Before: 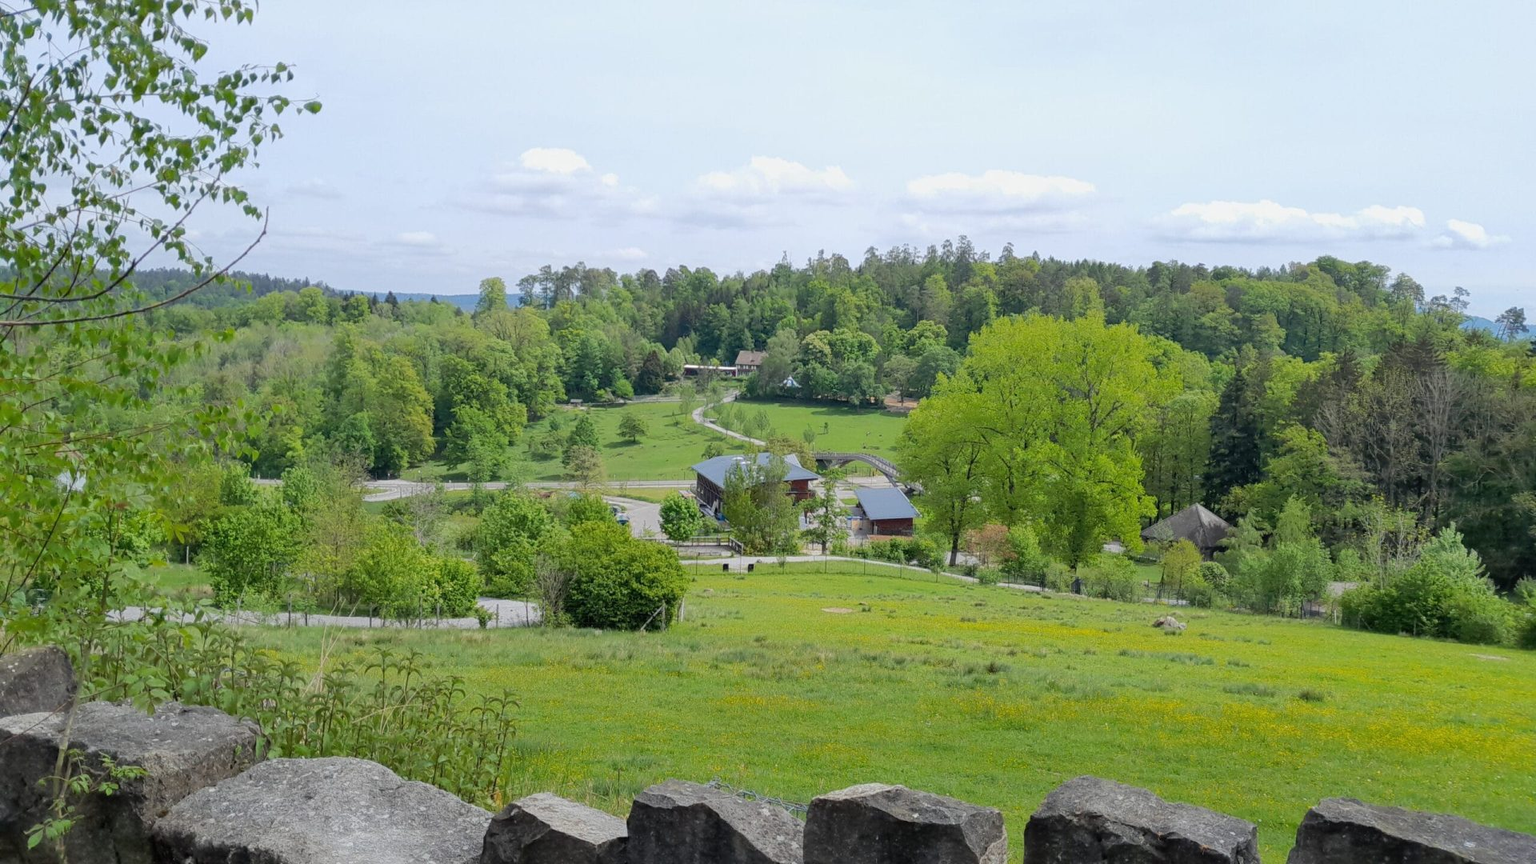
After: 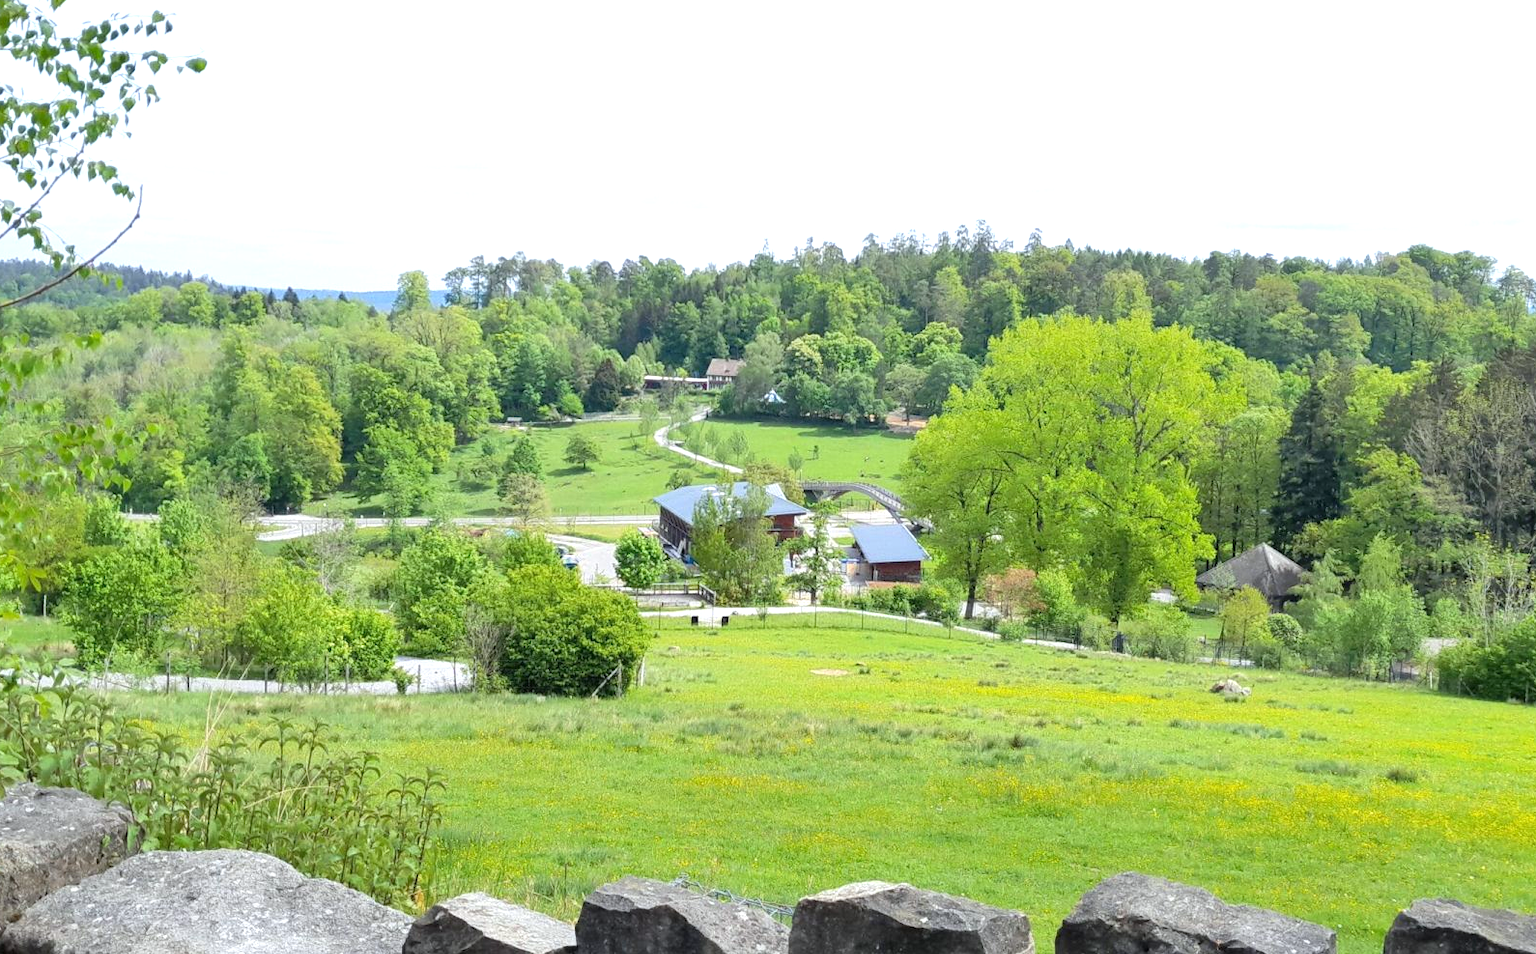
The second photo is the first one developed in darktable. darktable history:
shadows and highlights: shadows 20.55, highlights -20.99, soften with gaussian
white balance: red 0.986, blue 1.01
exposure: black level correction 0, exposure 0.95 EV, compensate exposure bias true, compensate highlight preservation false
crop: left 9.807%, top 6.259%, right 7.334%, bottom 2.177%
